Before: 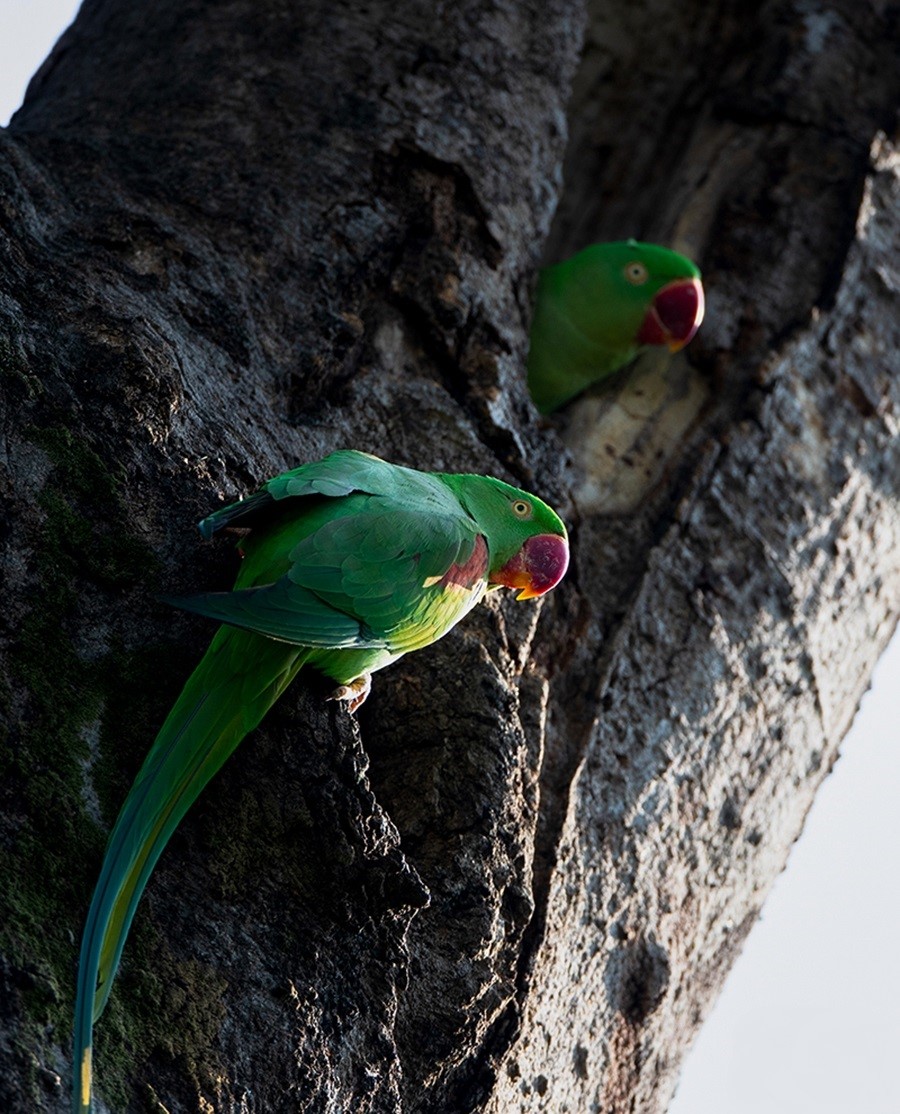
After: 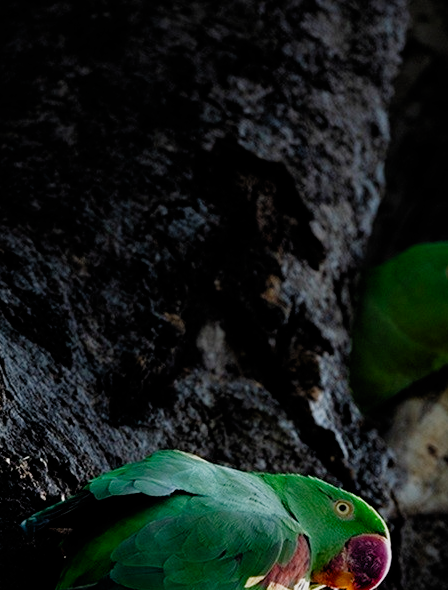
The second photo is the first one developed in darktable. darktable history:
crop: left 19.826%, right 30.32%, bottom 47.028%
filmic rgb: black relative exposure -5.69 EV, white relative exposure 3.4 EV, hardness 3.65, add noise in highlights 0.002, preserve chrominance no, color science v4 (2020)
